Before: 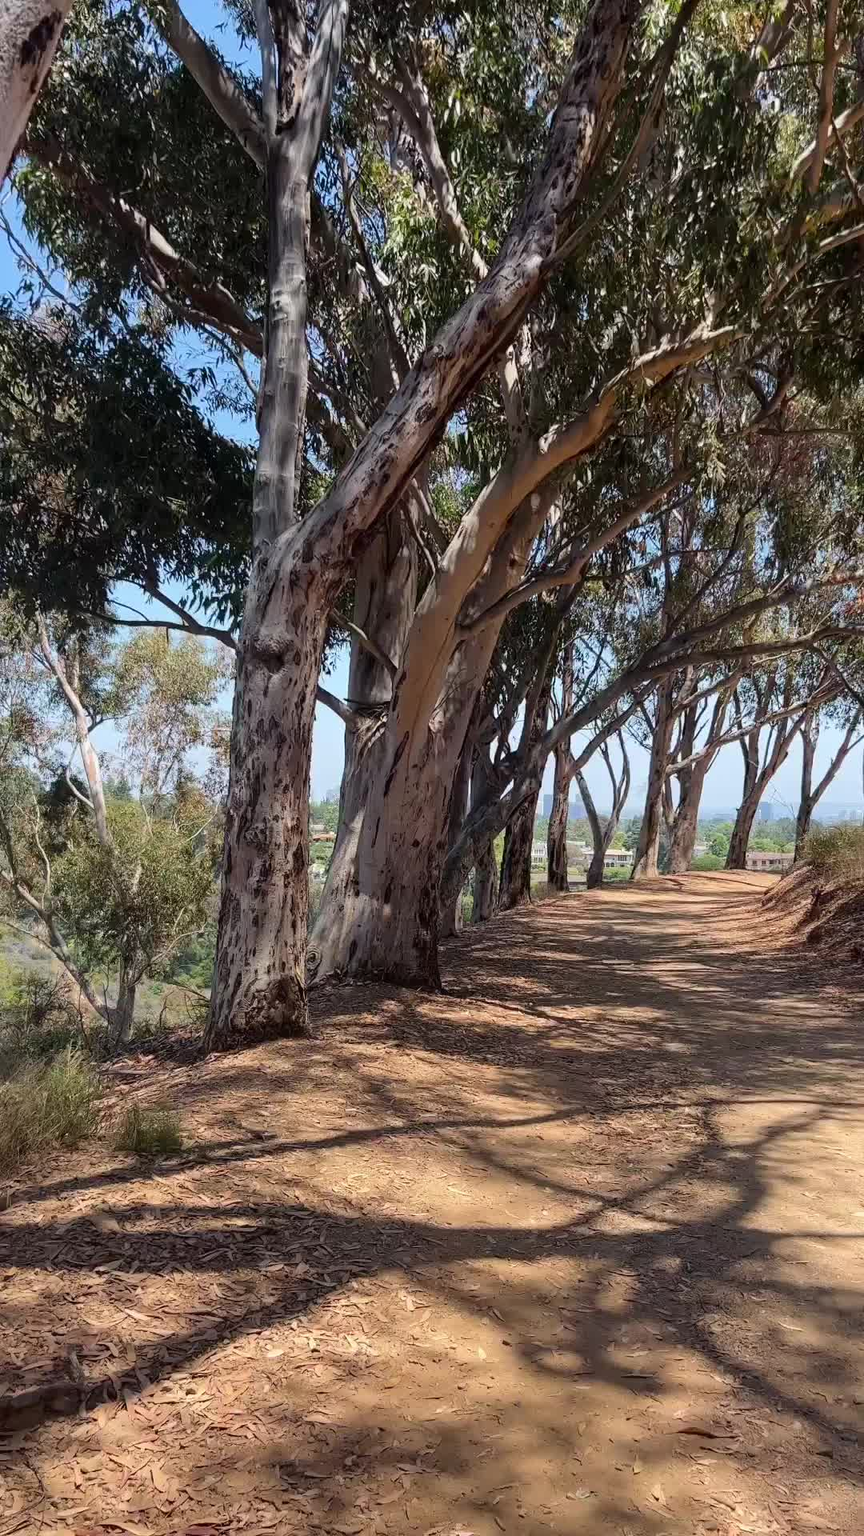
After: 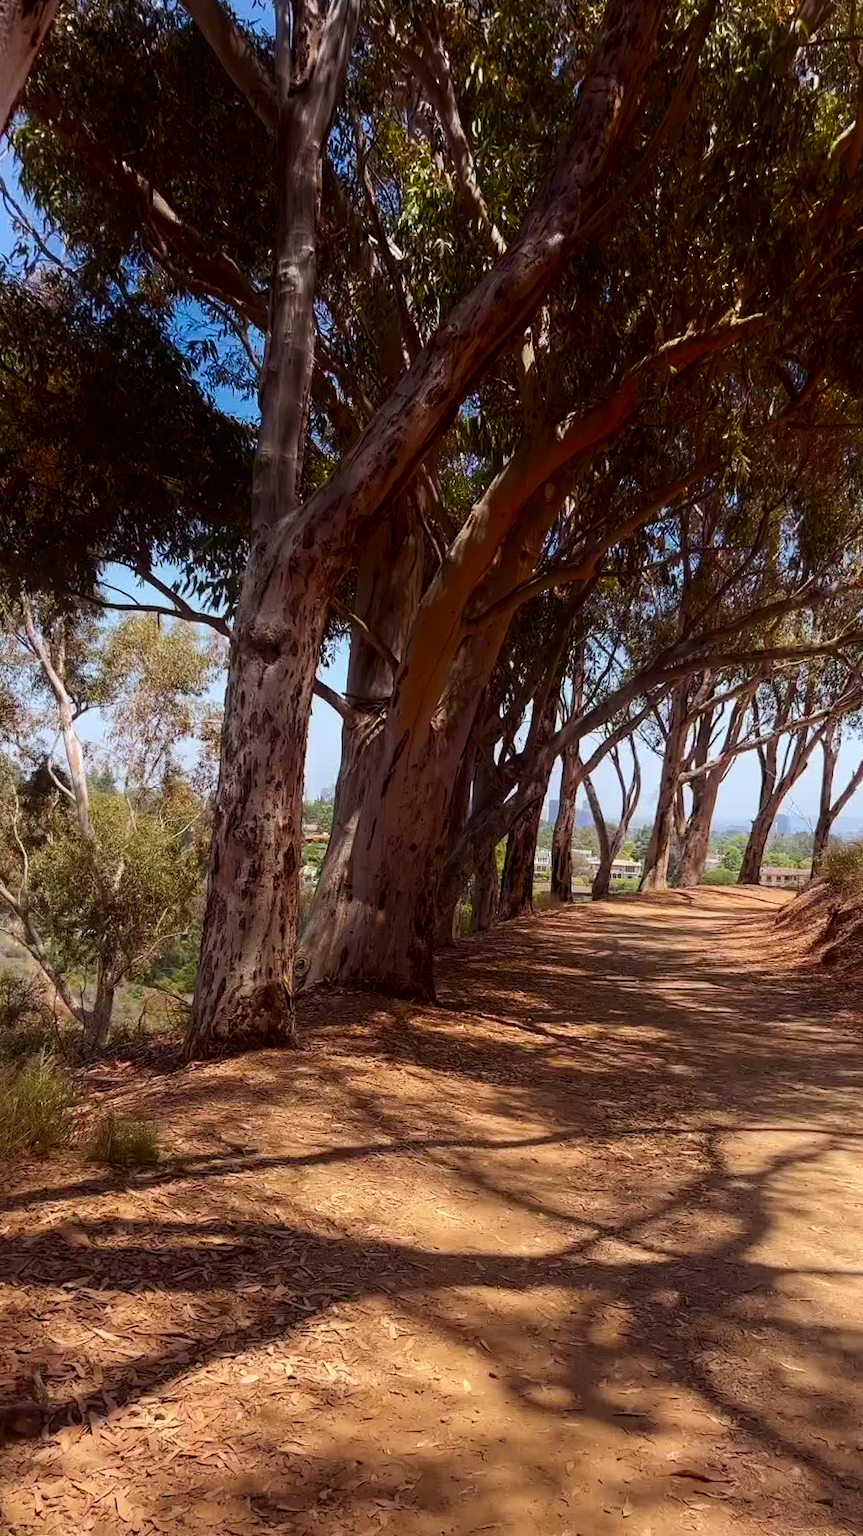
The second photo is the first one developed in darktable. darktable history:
crop and rotate: angle -1.69°
rgb levels: mode RGB, independent channels, levels [[0, 0.5, 1], [0, 0.521, 1], [0, 0.536, 1]]
shadows and highlights: shadows -88.03, highlights -35.45, shadows color adjustment 99.15%, highlights color adjustment 0%, soften with gaussian
contrast brightness saturation: contrast 0.04, saturation 0.07
